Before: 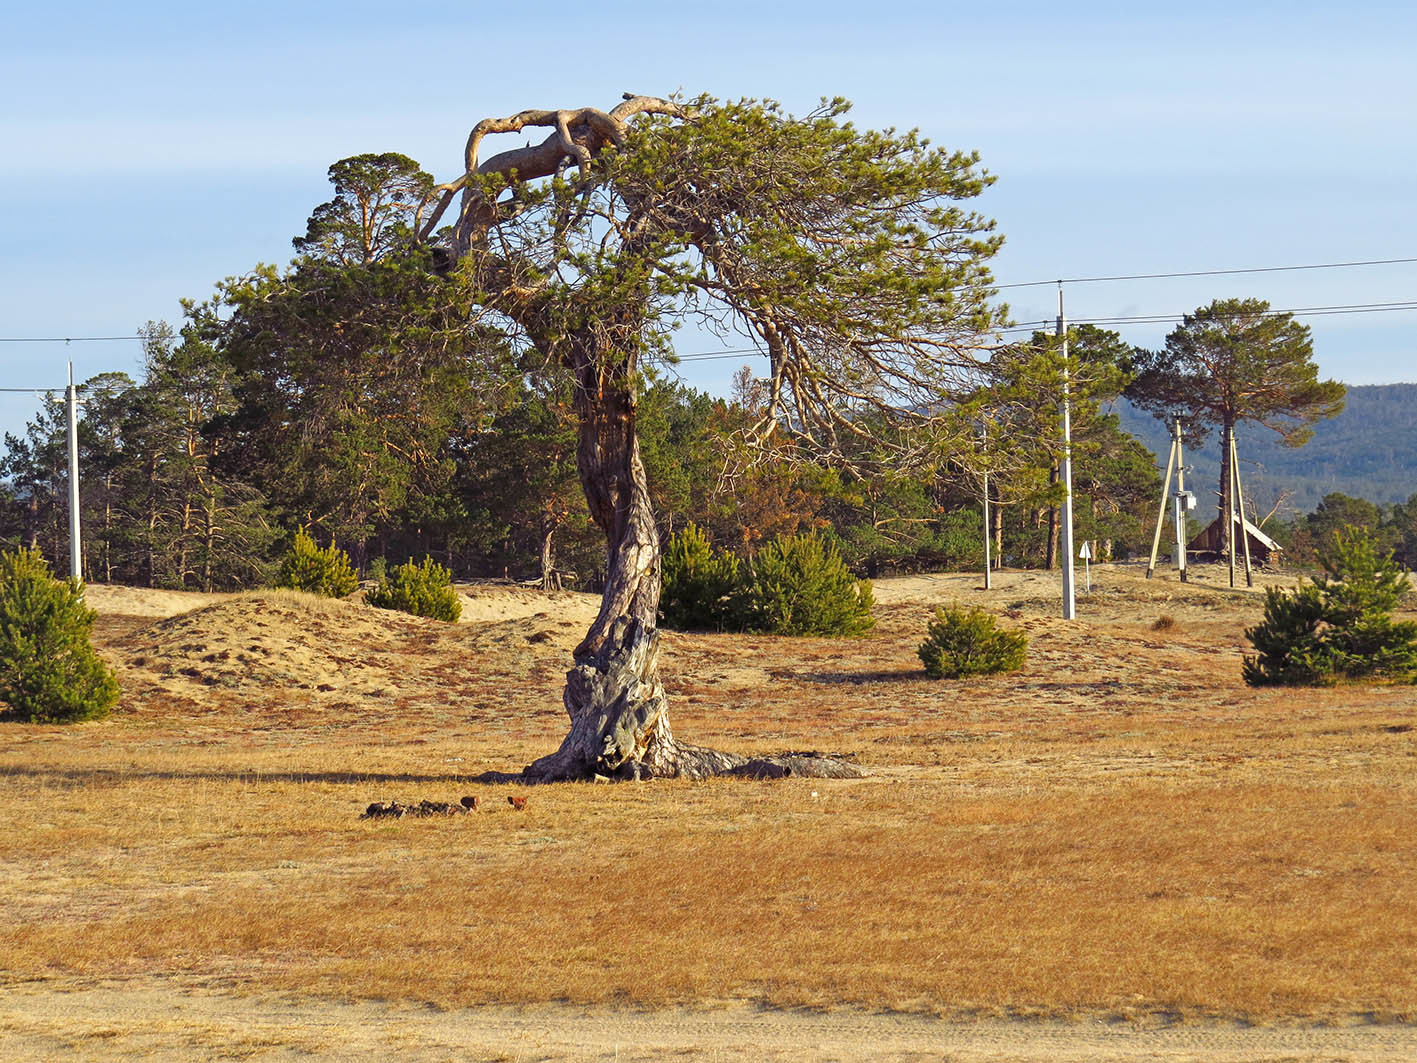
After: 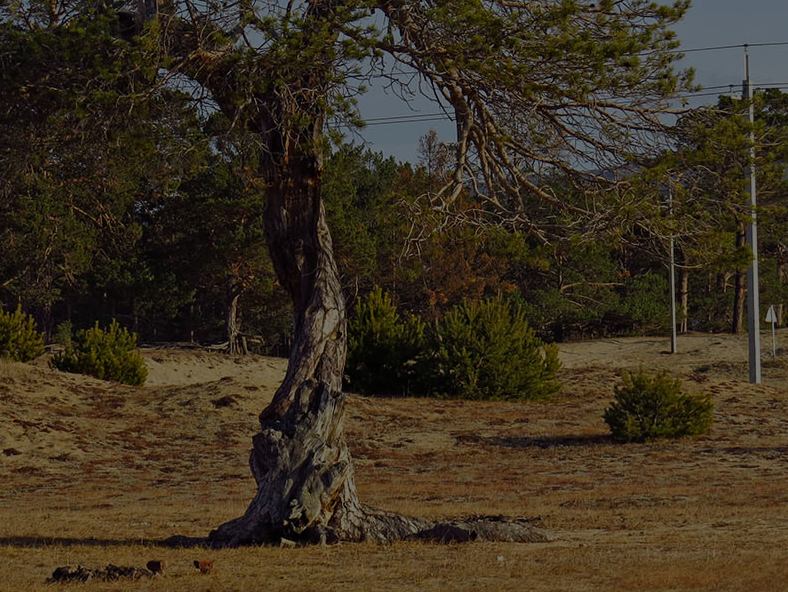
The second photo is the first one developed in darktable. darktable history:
crop and rotate: left 22.17%, top 22.233%, right 22.155%, bottom 22.054%
exposure: exposure -2.352 EV, compensate exposure bias true, compensate highlight preservation false
